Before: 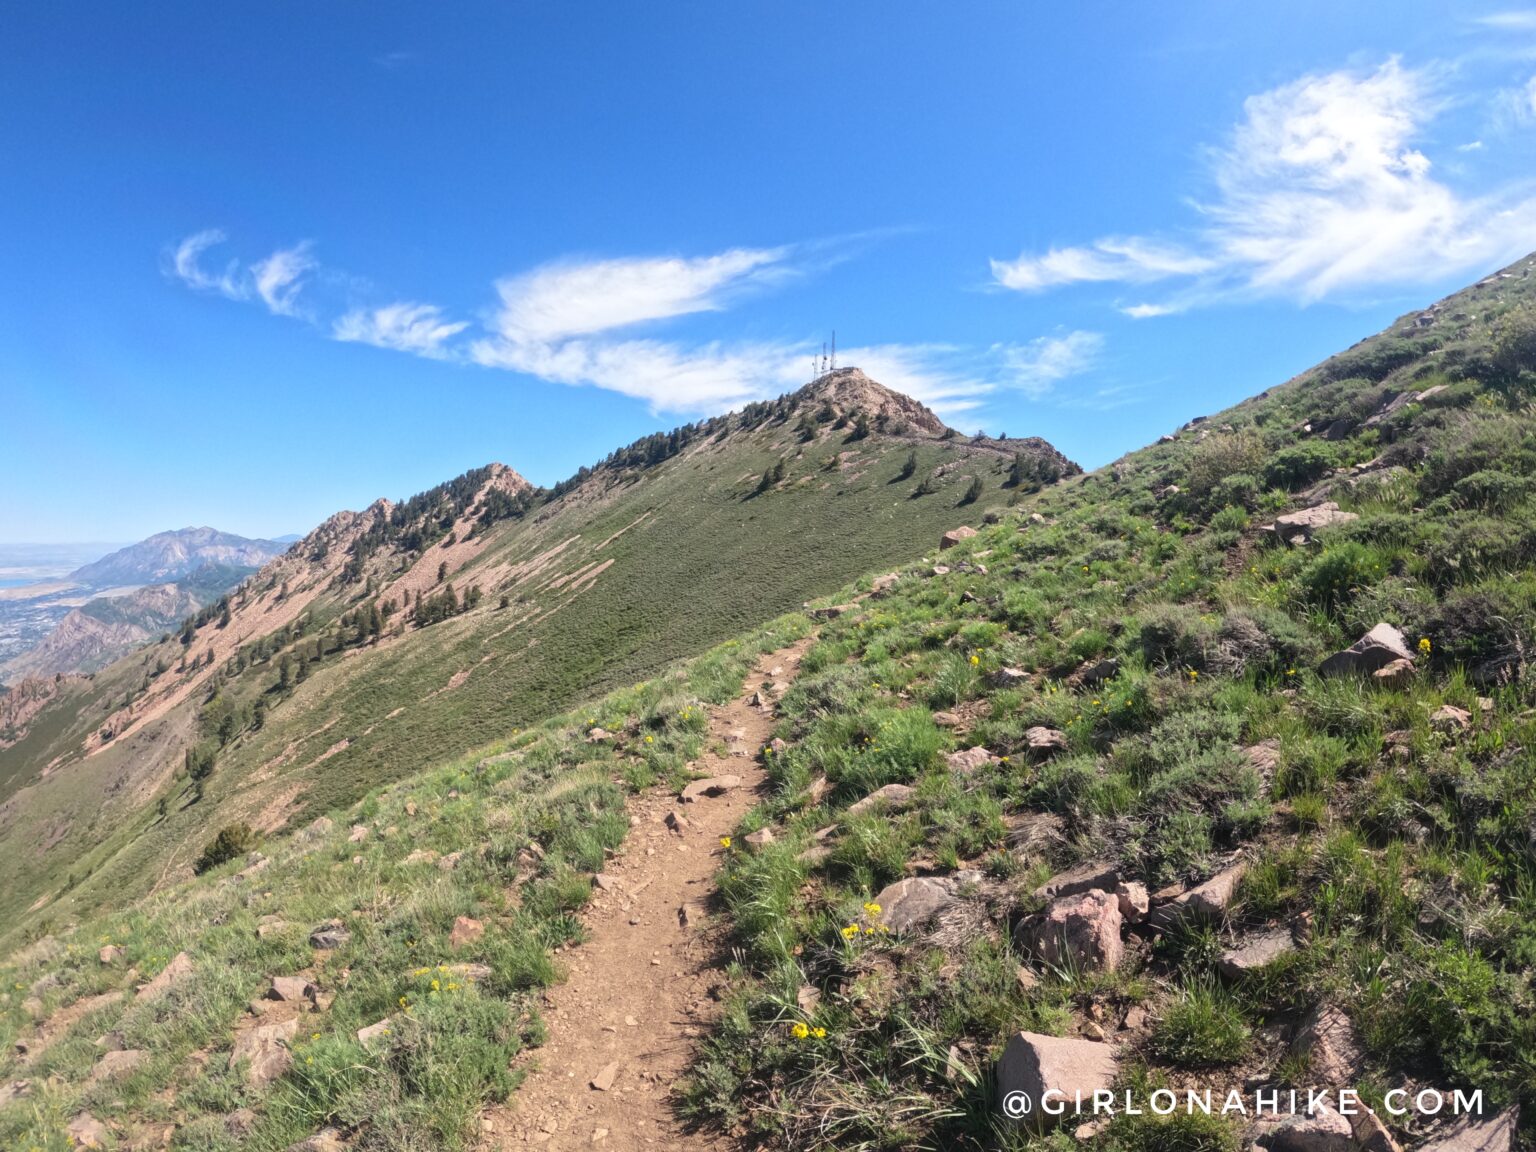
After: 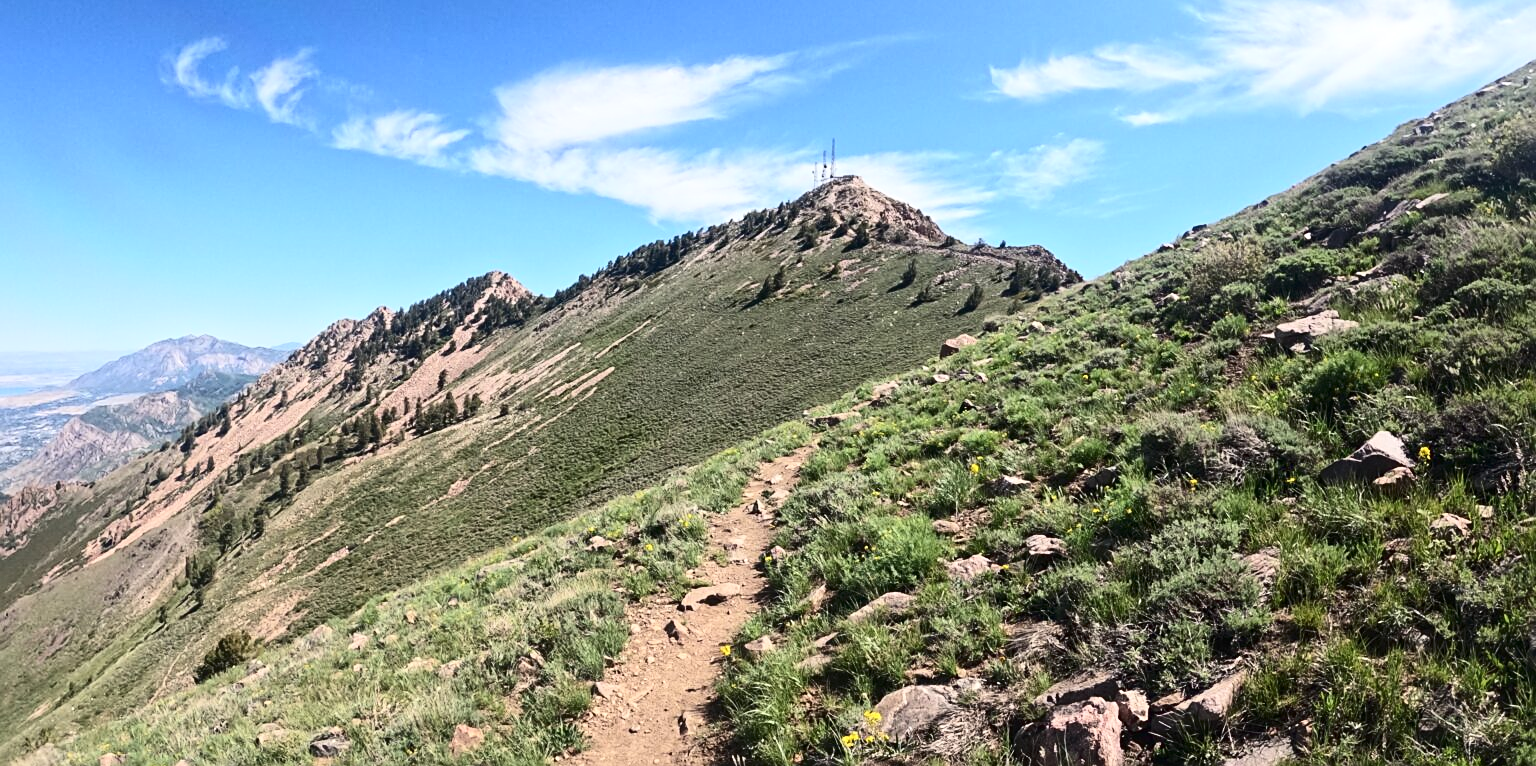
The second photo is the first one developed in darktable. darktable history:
contrast brightness saturation: contrast 0.28
sharpen: on, module defaults
crop: top 16.727%, bottom 16.727%
